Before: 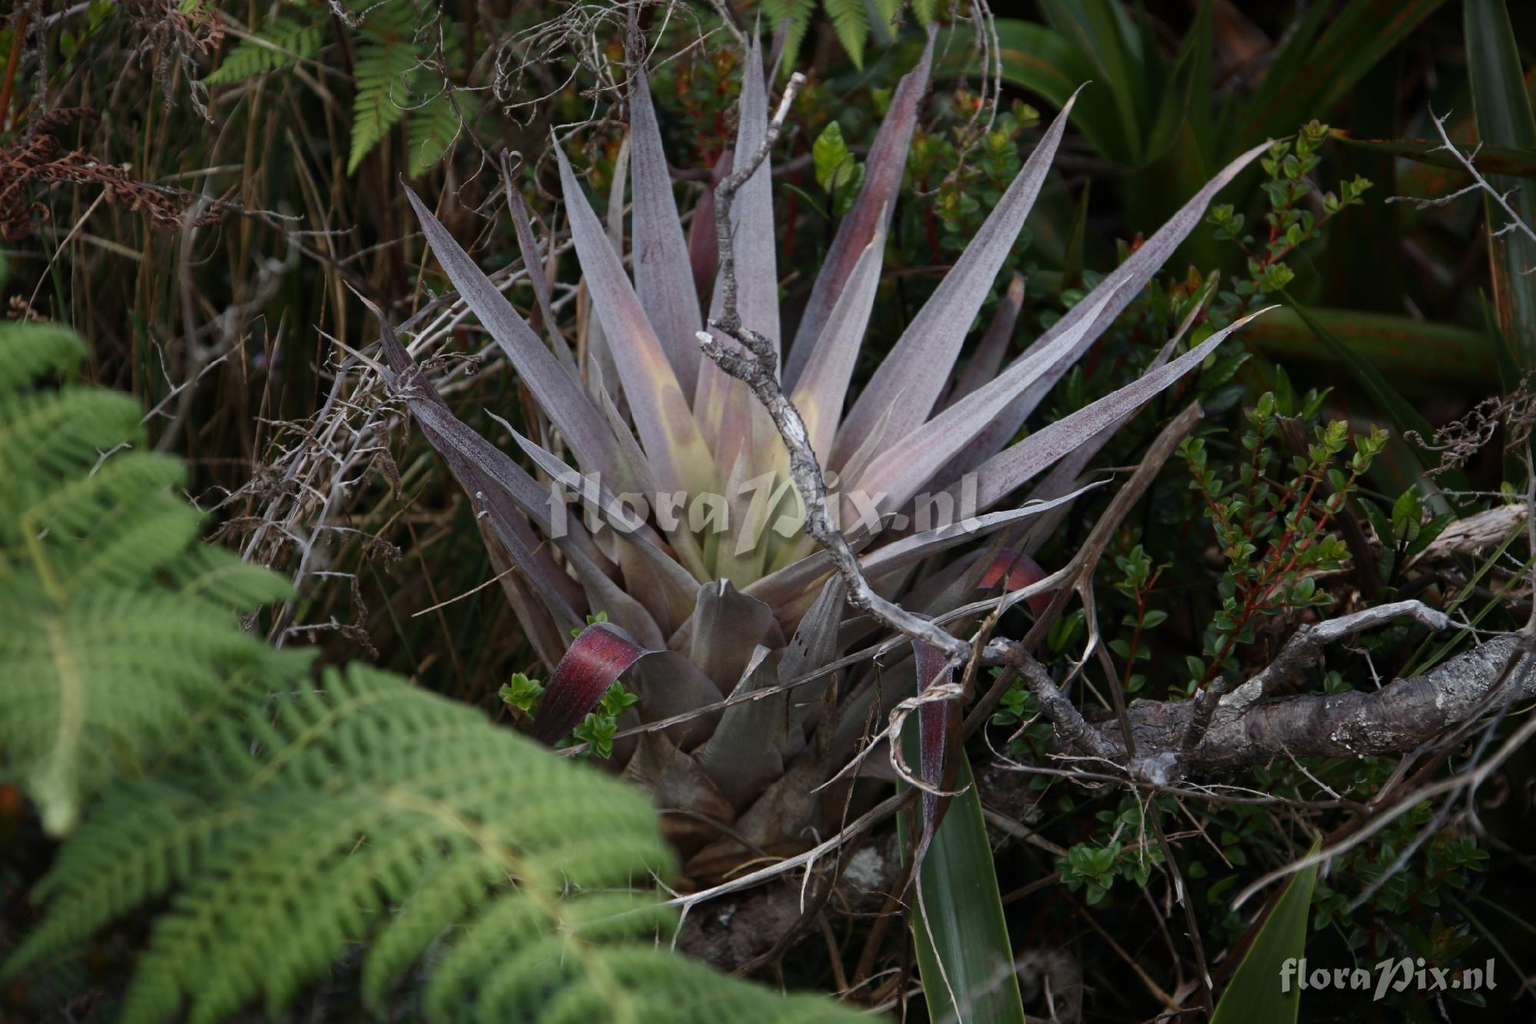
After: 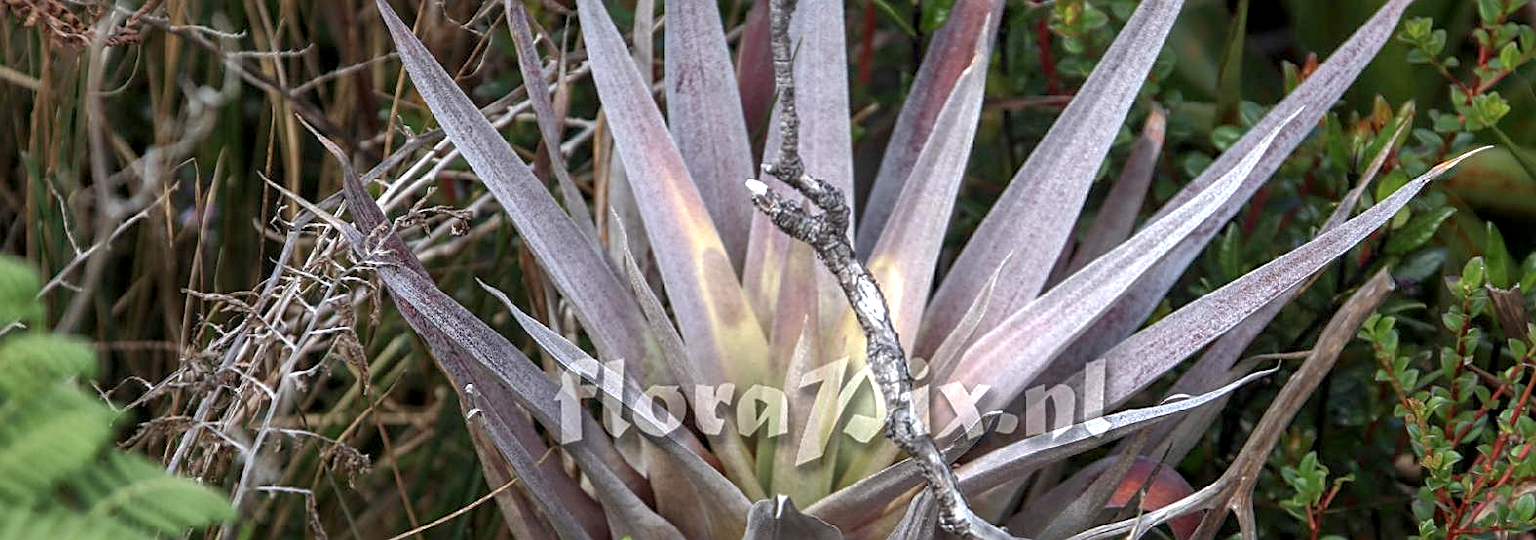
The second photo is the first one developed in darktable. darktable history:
exposure: black level correction 0, exposure 0.892 EV, compensate exposure bias true, compensate highlight preservation false
shadows and highlights: on, module defaults
contrast brightness saturation: saturation -0.052
sharpen: on, module defaults
crop: left 7.285%, top 18.636%, right 14.322%, bottom 39.998%
tone equalizer: on, module defaults
local contrast: highlights 62%, detail 143%, midtone range 0.43
